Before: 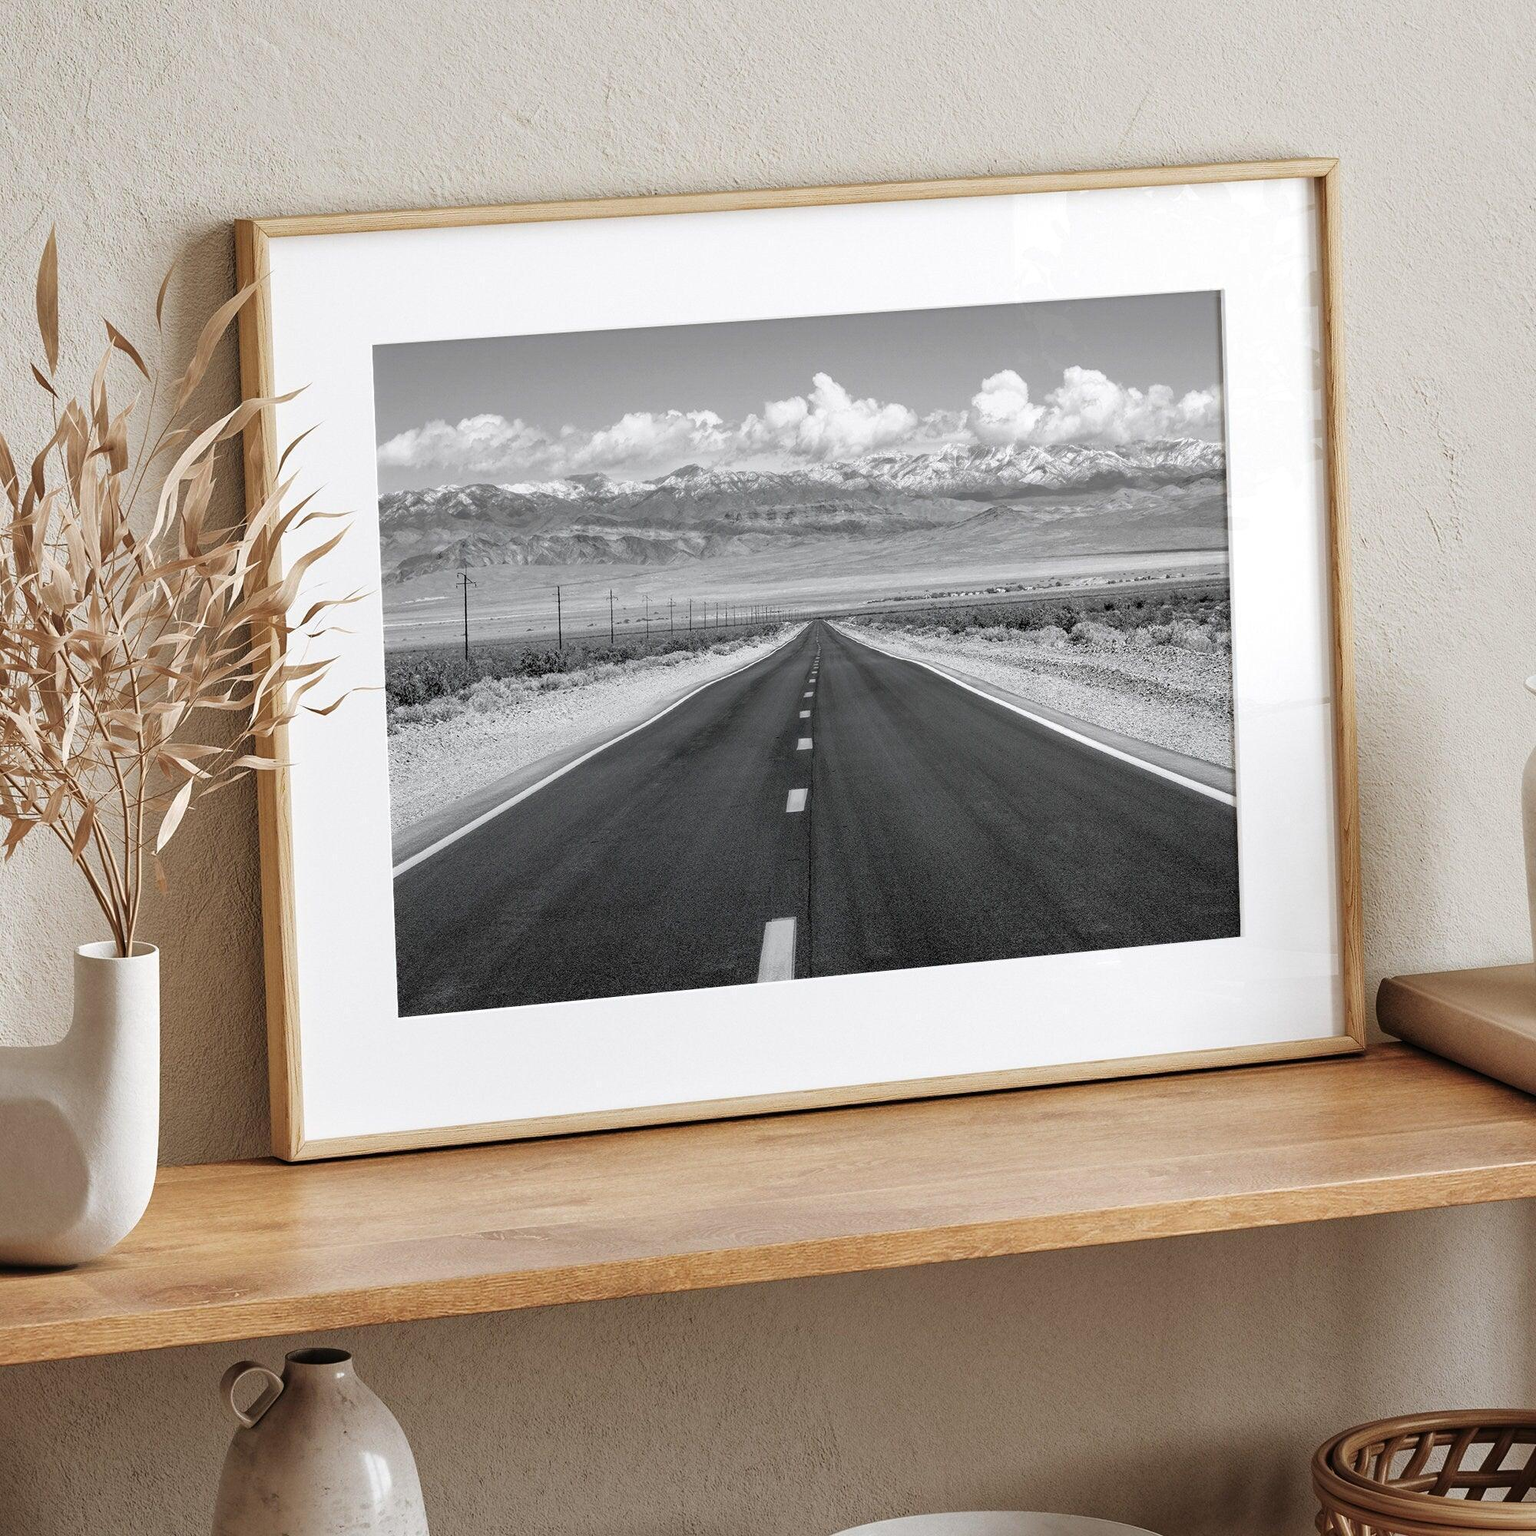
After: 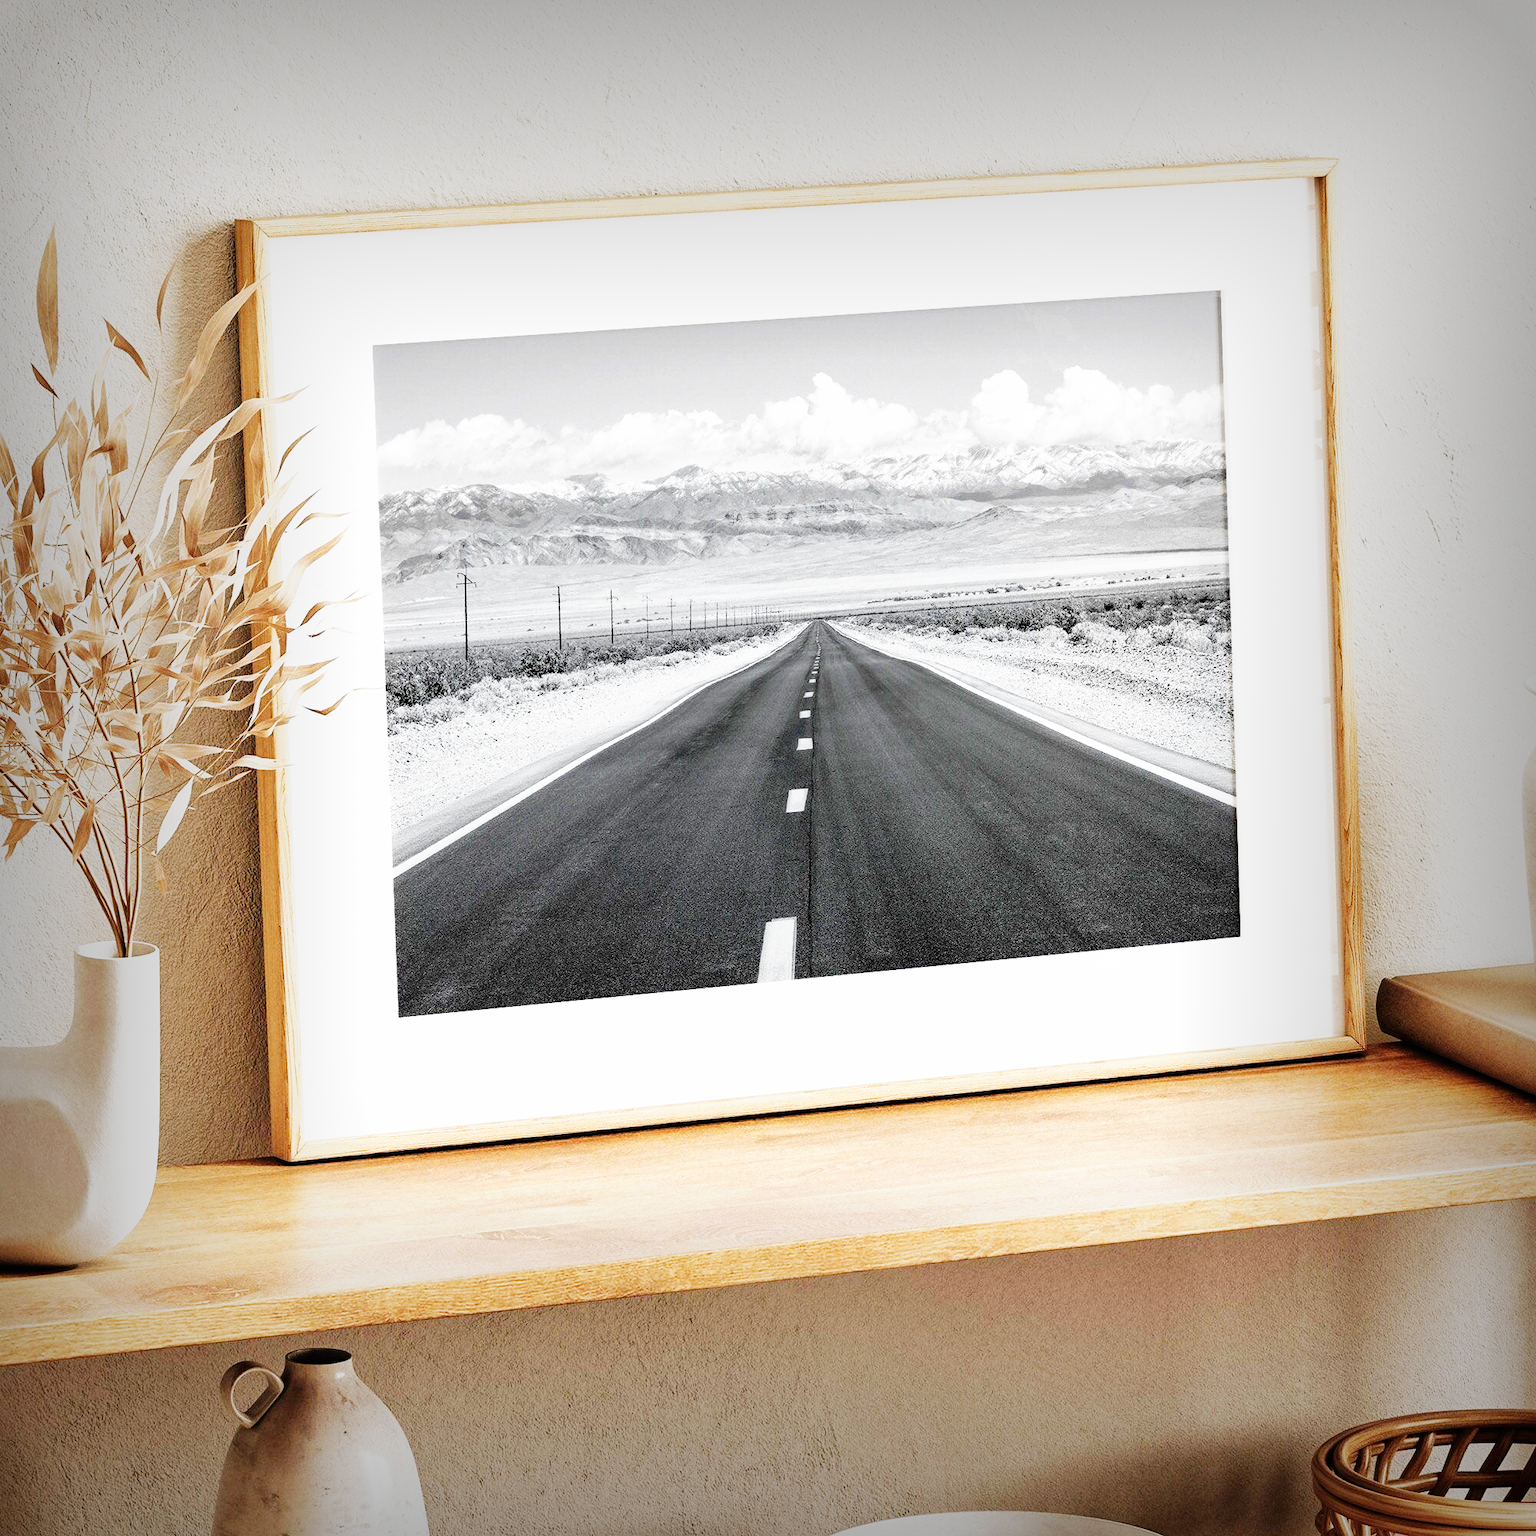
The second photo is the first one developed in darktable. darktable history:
vignetting: fall-off start 53.2%, brightness -0.594, saturation 0, automatic ratio true, width/height ratio 1.313, shape 0.22, unbound false
base curve: curves: ch0 [(0, 0) (0.007, 0.004) (0.027, 0.03) (0.046, 0.07) (0.207, 0.54) (0.442, 0.872) (0.673, 0.972) (1, 1)], preserve colors none
